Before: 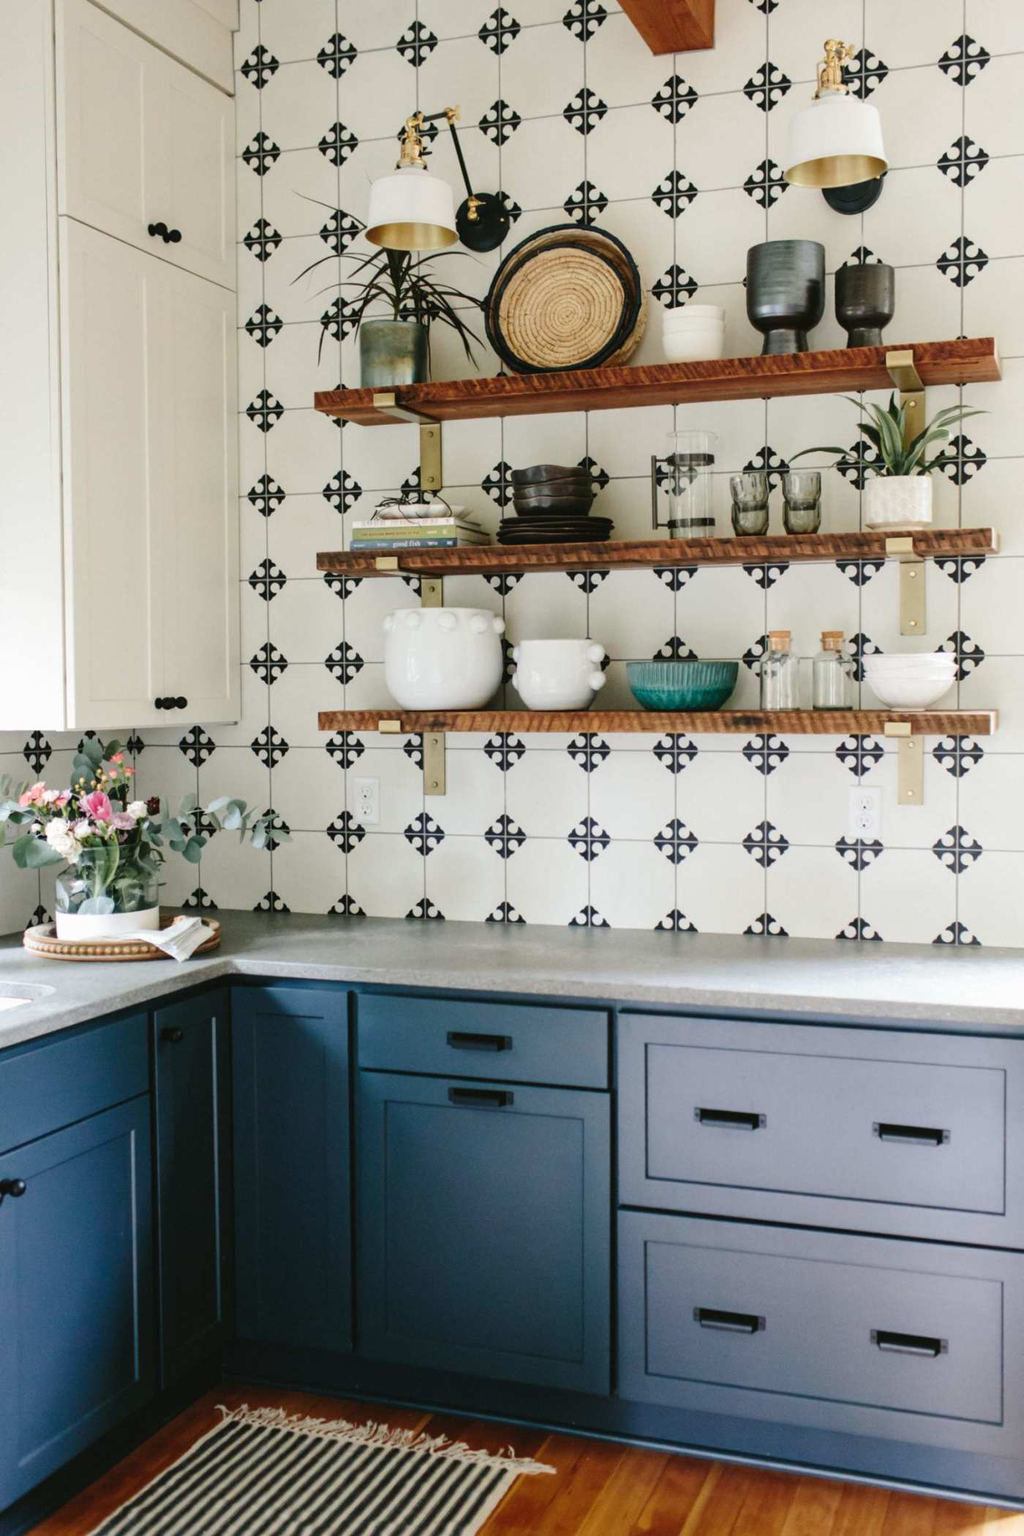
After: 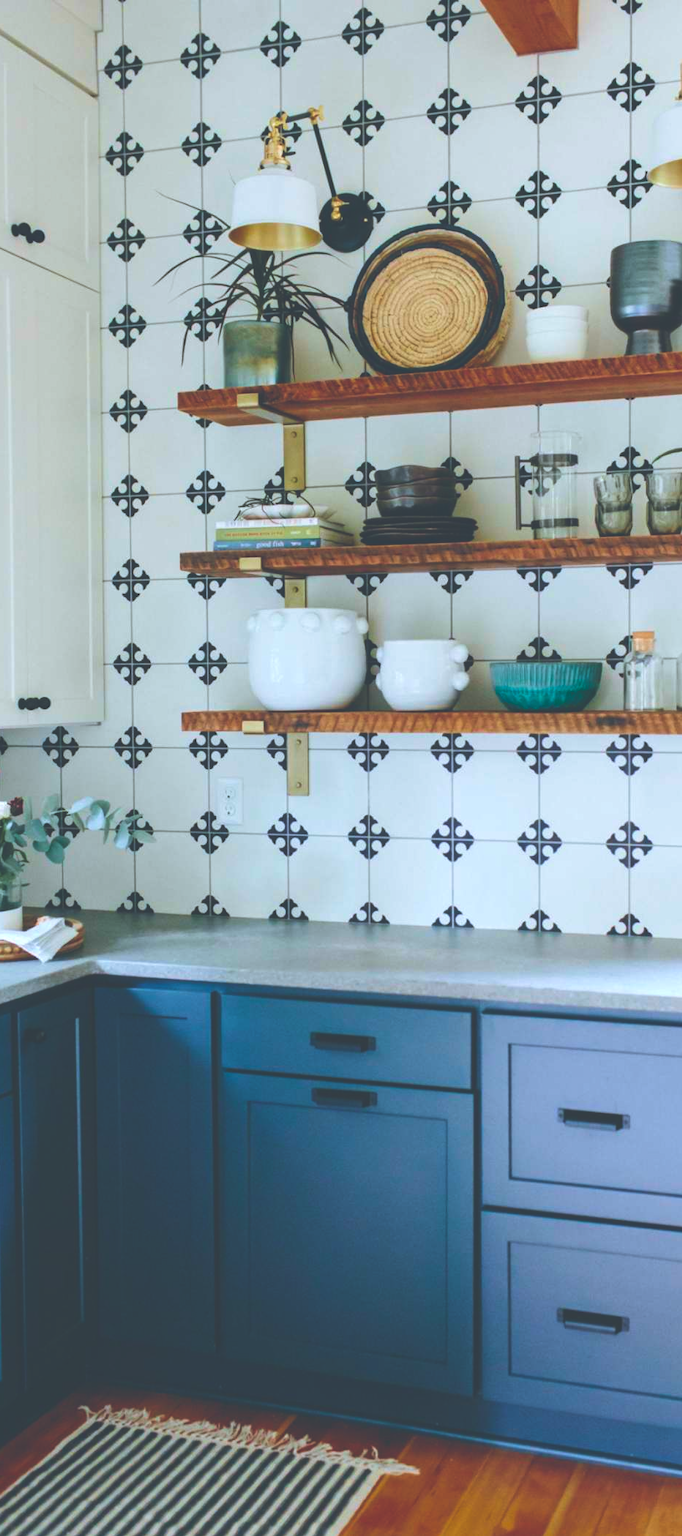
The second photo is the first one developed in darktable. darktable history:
velvia: on, module defaults
crop and rotate: left 13.398%, right 19.949%
color calibration: illuminant custom, x 0.368, y 0.373, temperature 4350.52 K
exposure: black level correction -0.04, exposure 0.061 EV, compensate exposure bias true, compensate highlight preservation false
color balance rgb: perceptual saturation grading › global saturation 40.223%
